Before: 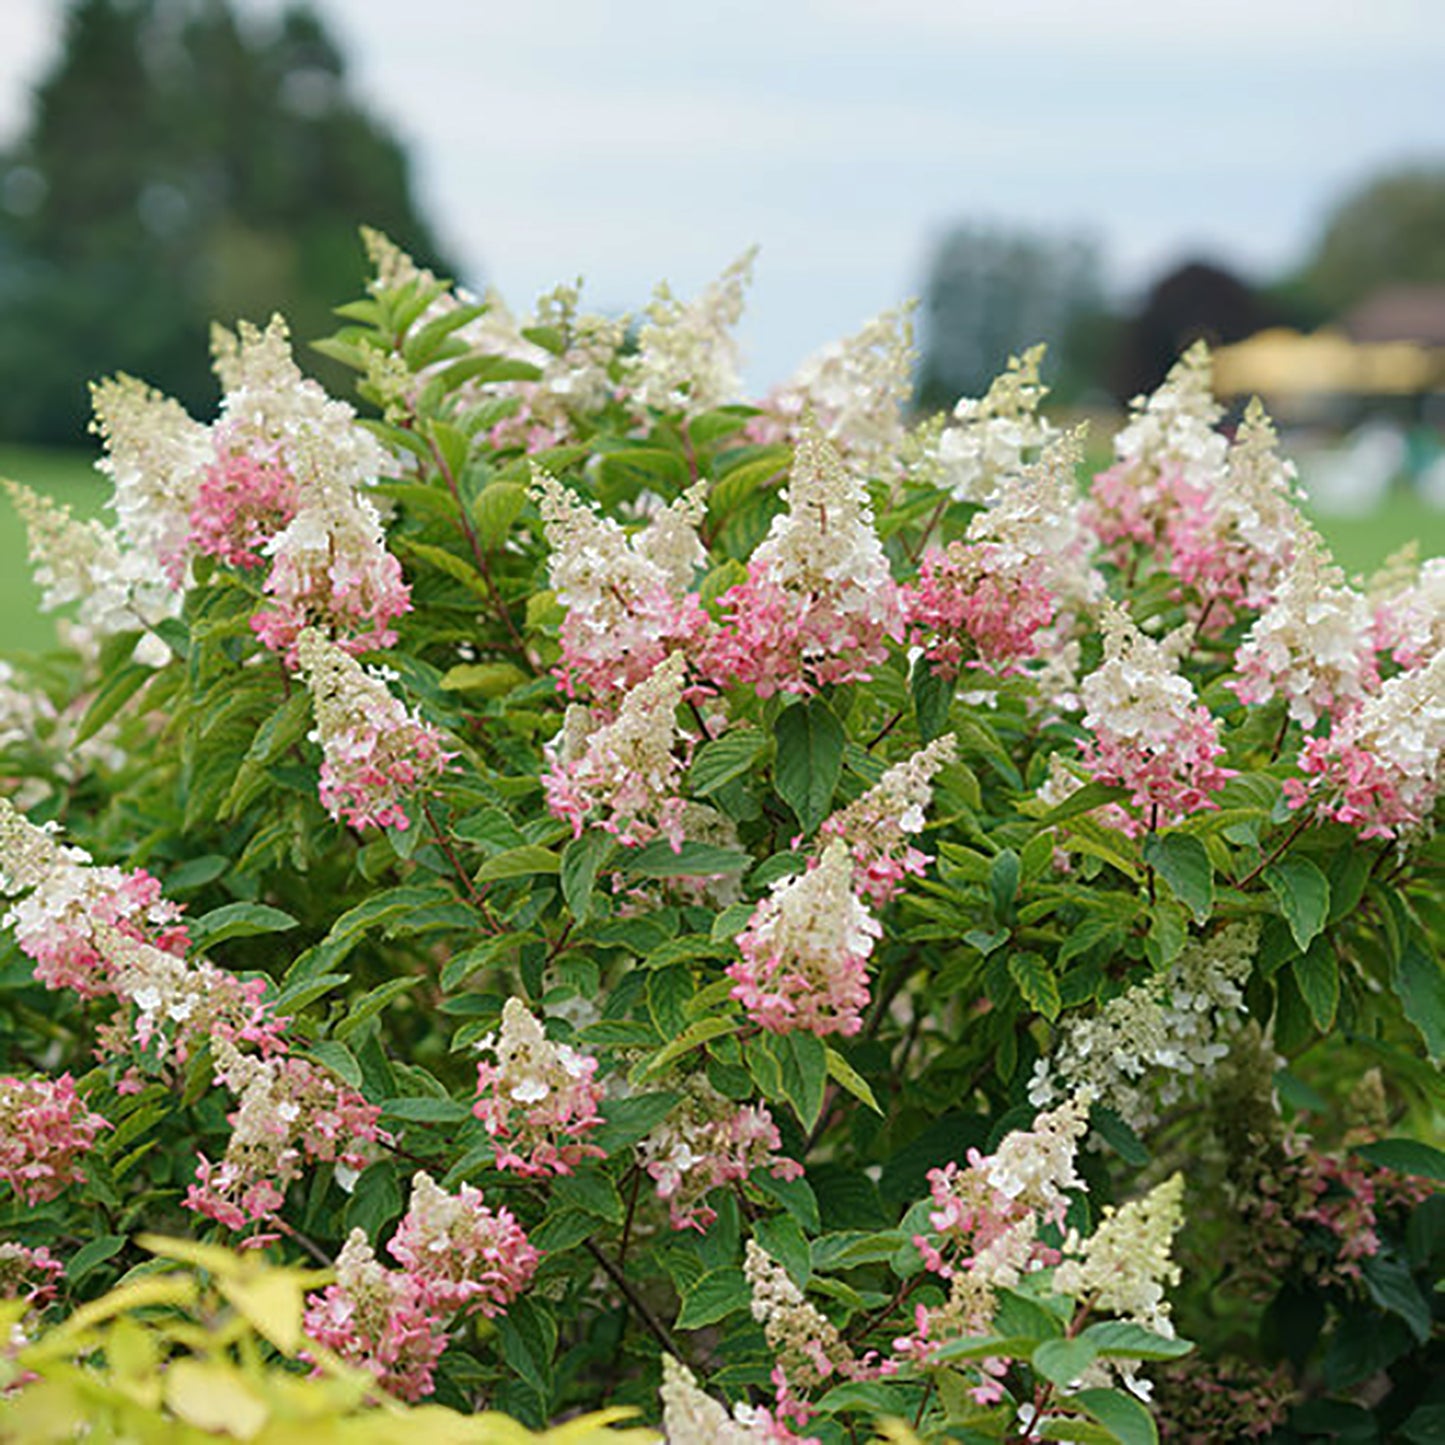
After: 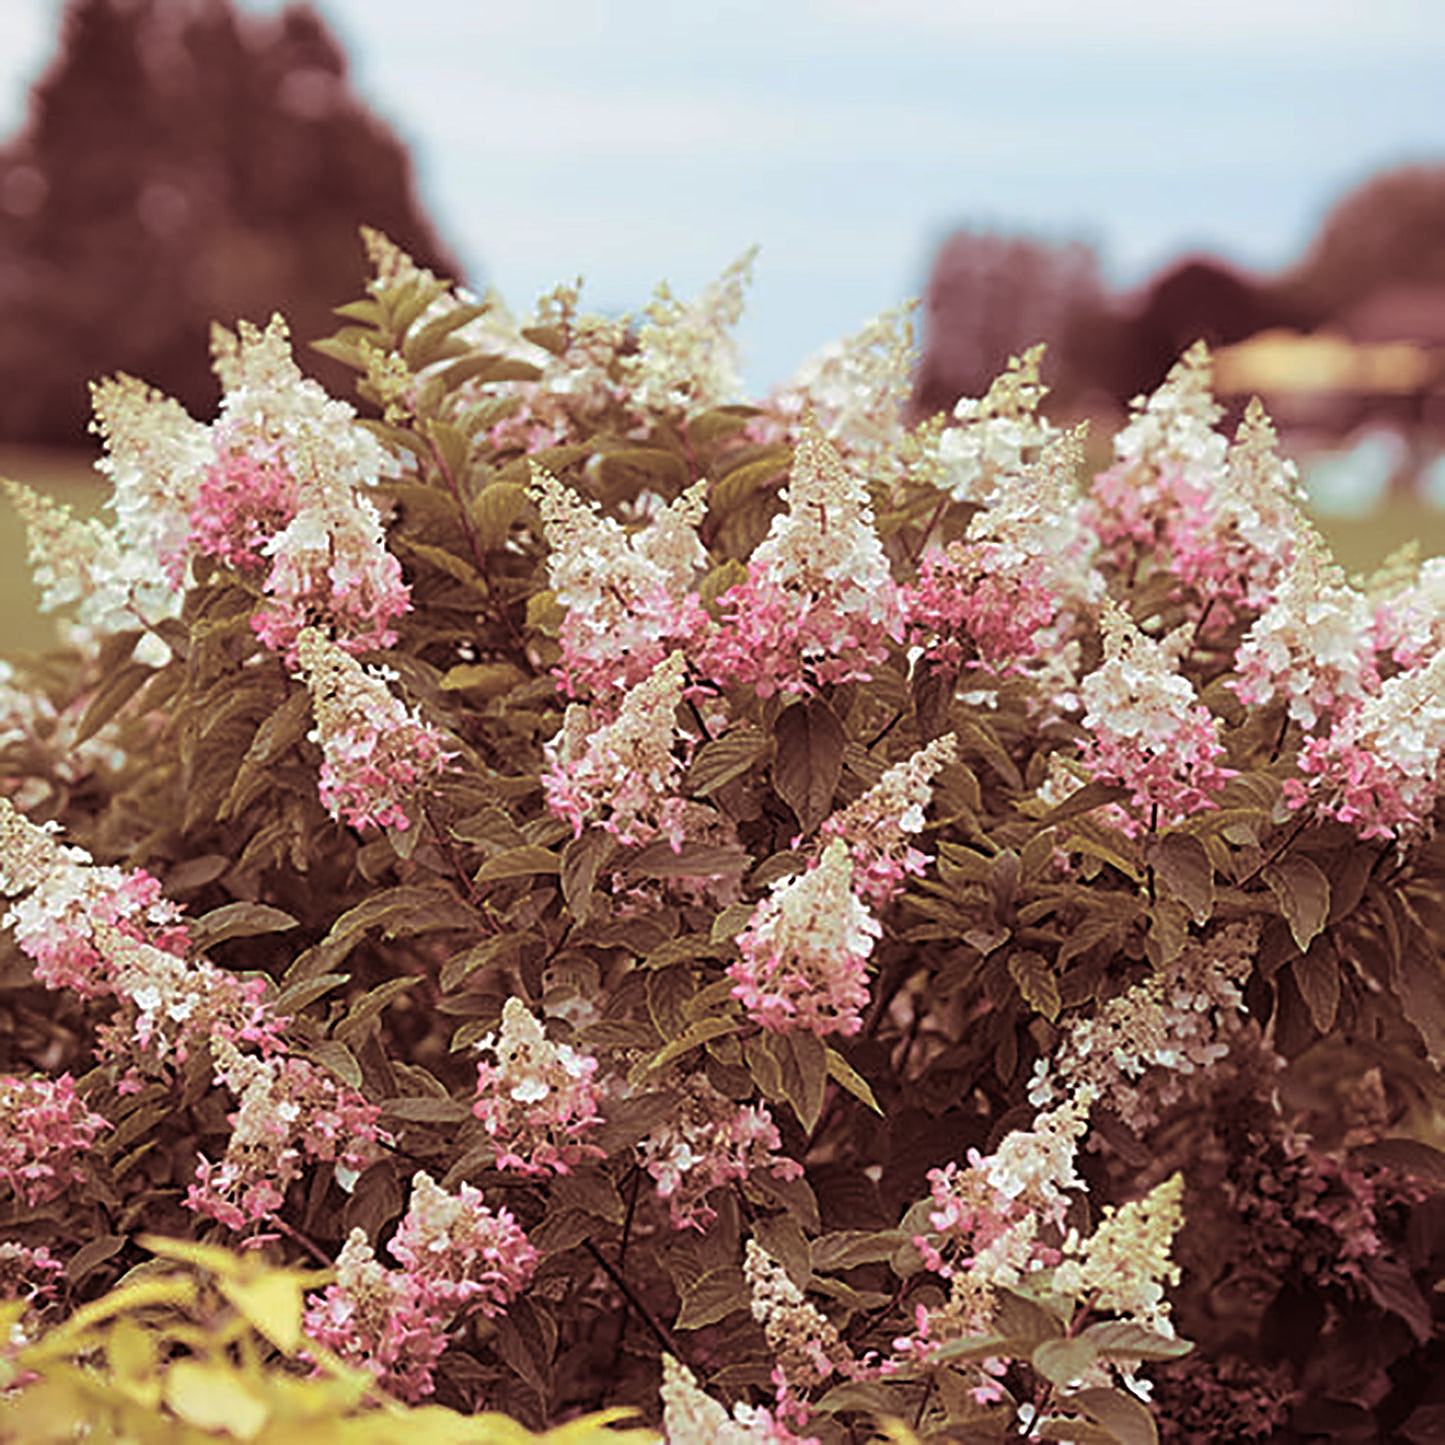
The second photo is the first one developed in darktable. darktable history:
sharpen: on, module defaults
split-toning: highlights › saturation 0, balance -61.83
